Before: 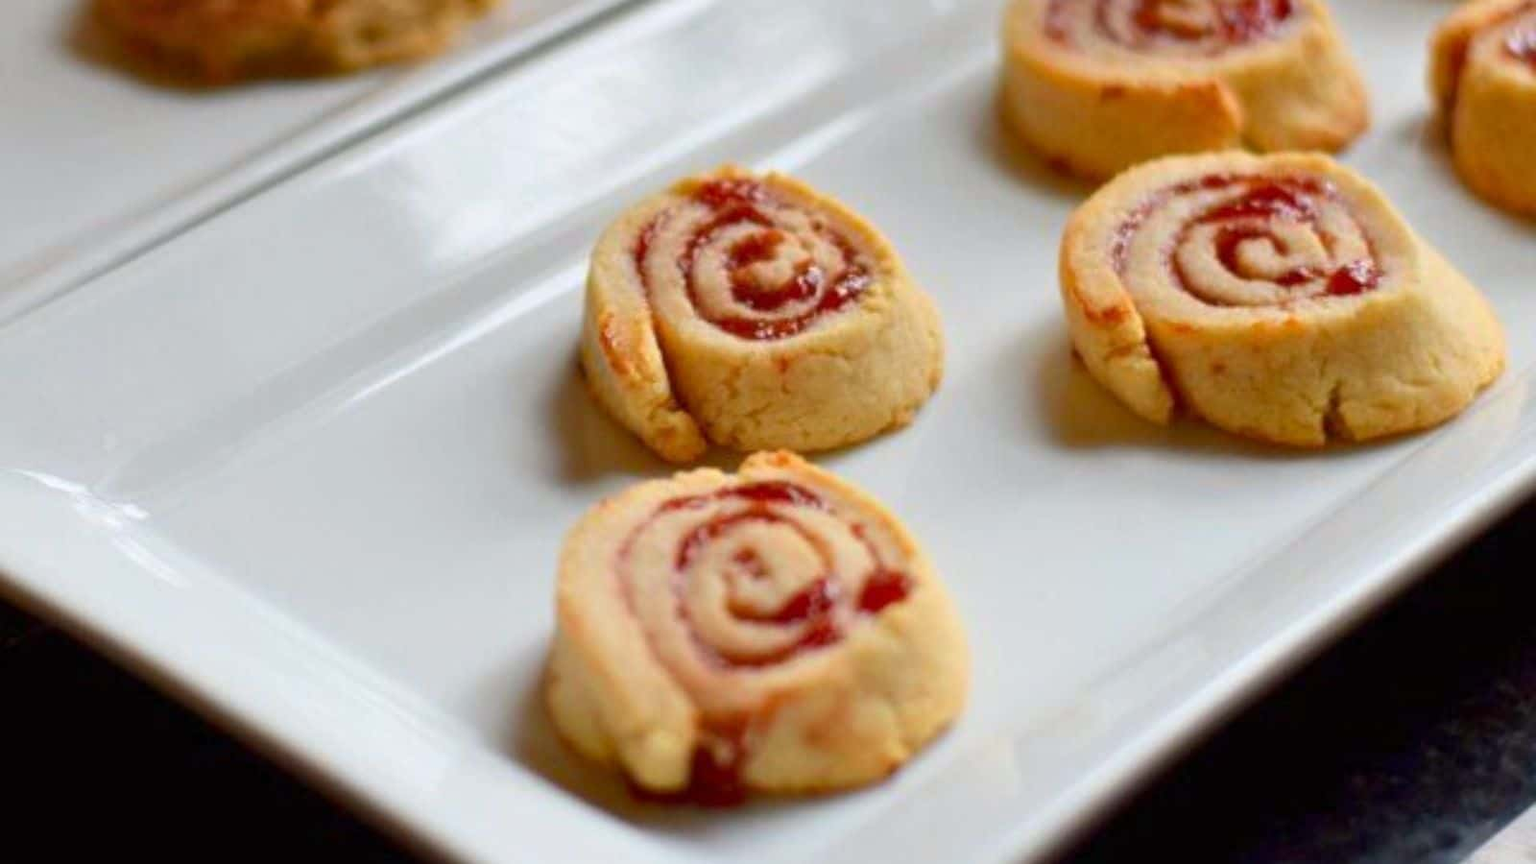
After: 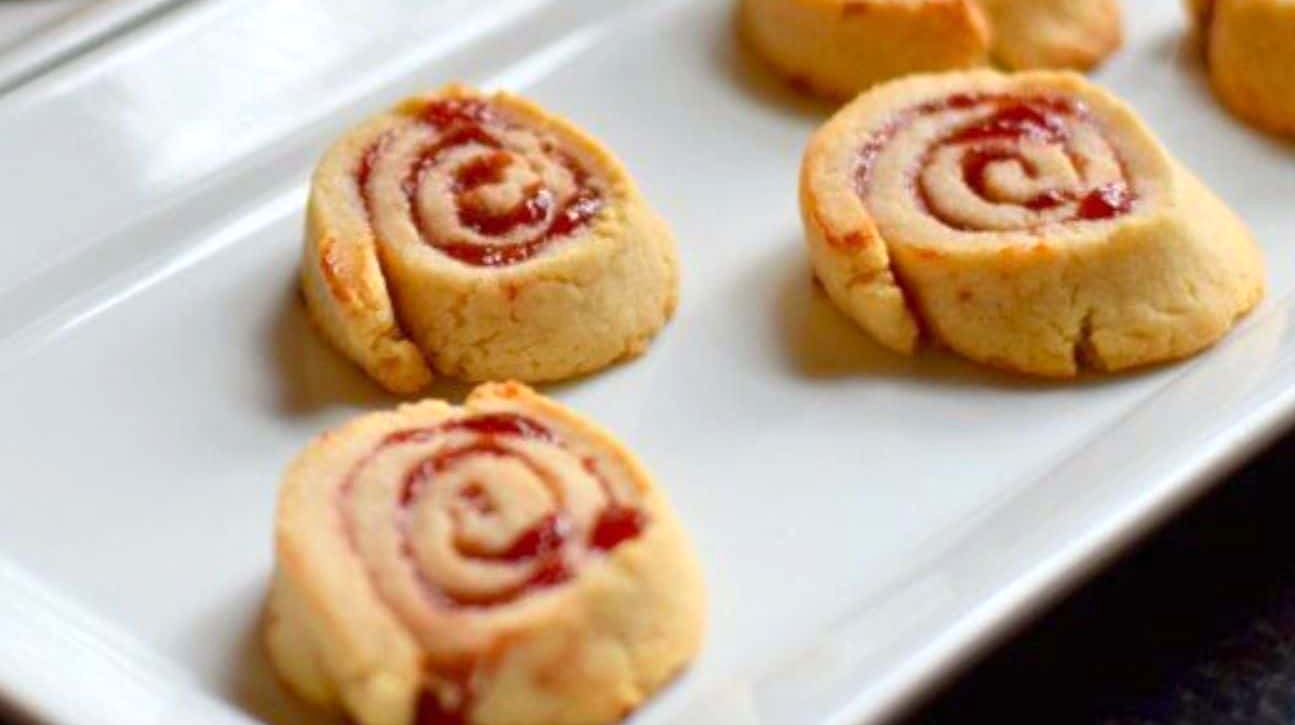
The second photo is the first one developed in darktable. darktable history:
crop: left 19.058%, top 9.815%, right 0.001%, bottom 9.581%
exposure: exposure 0.209 EV, compensate exposure bias true, compensate highlight preservation false
